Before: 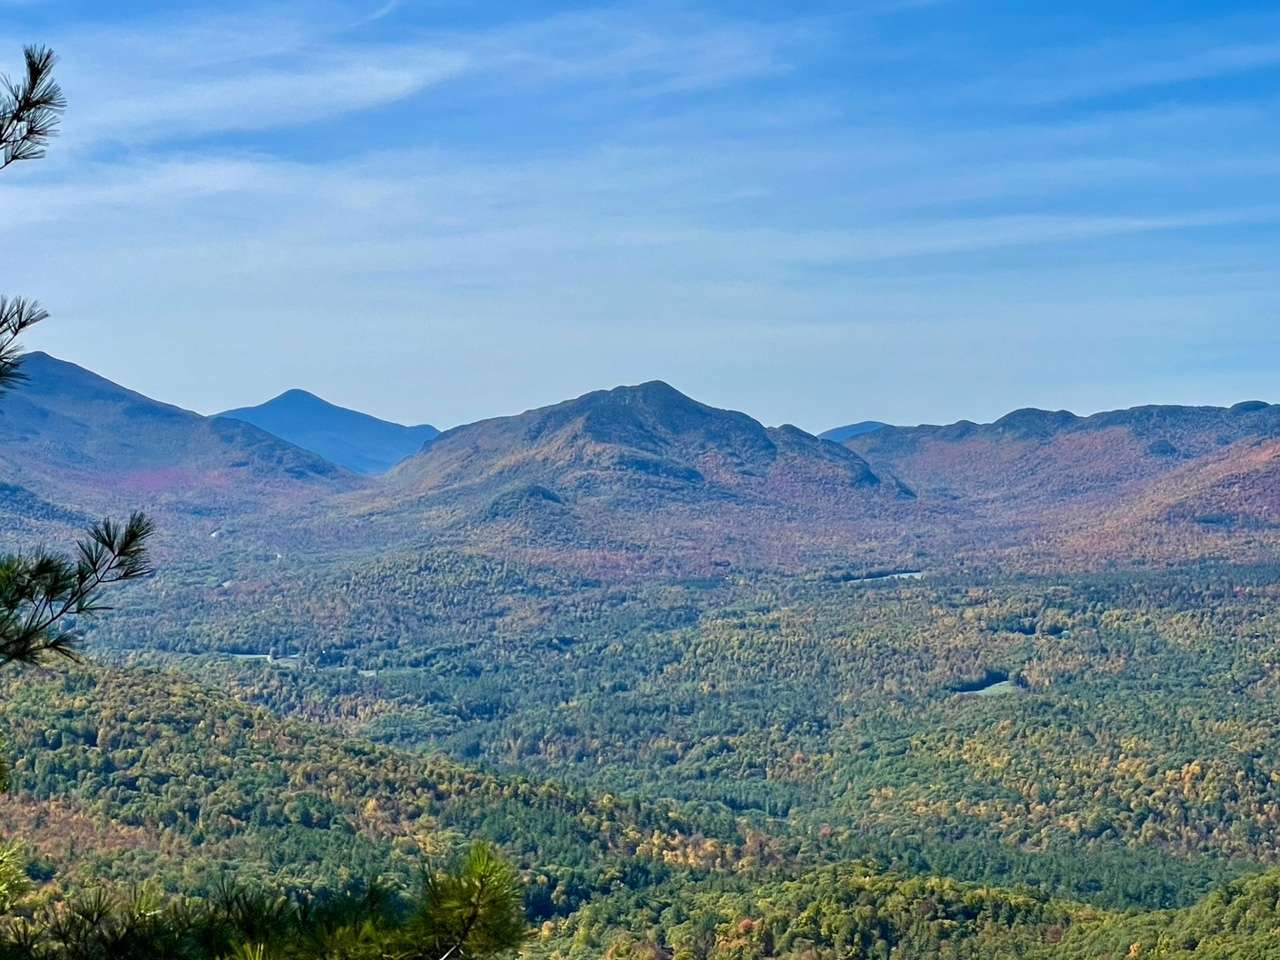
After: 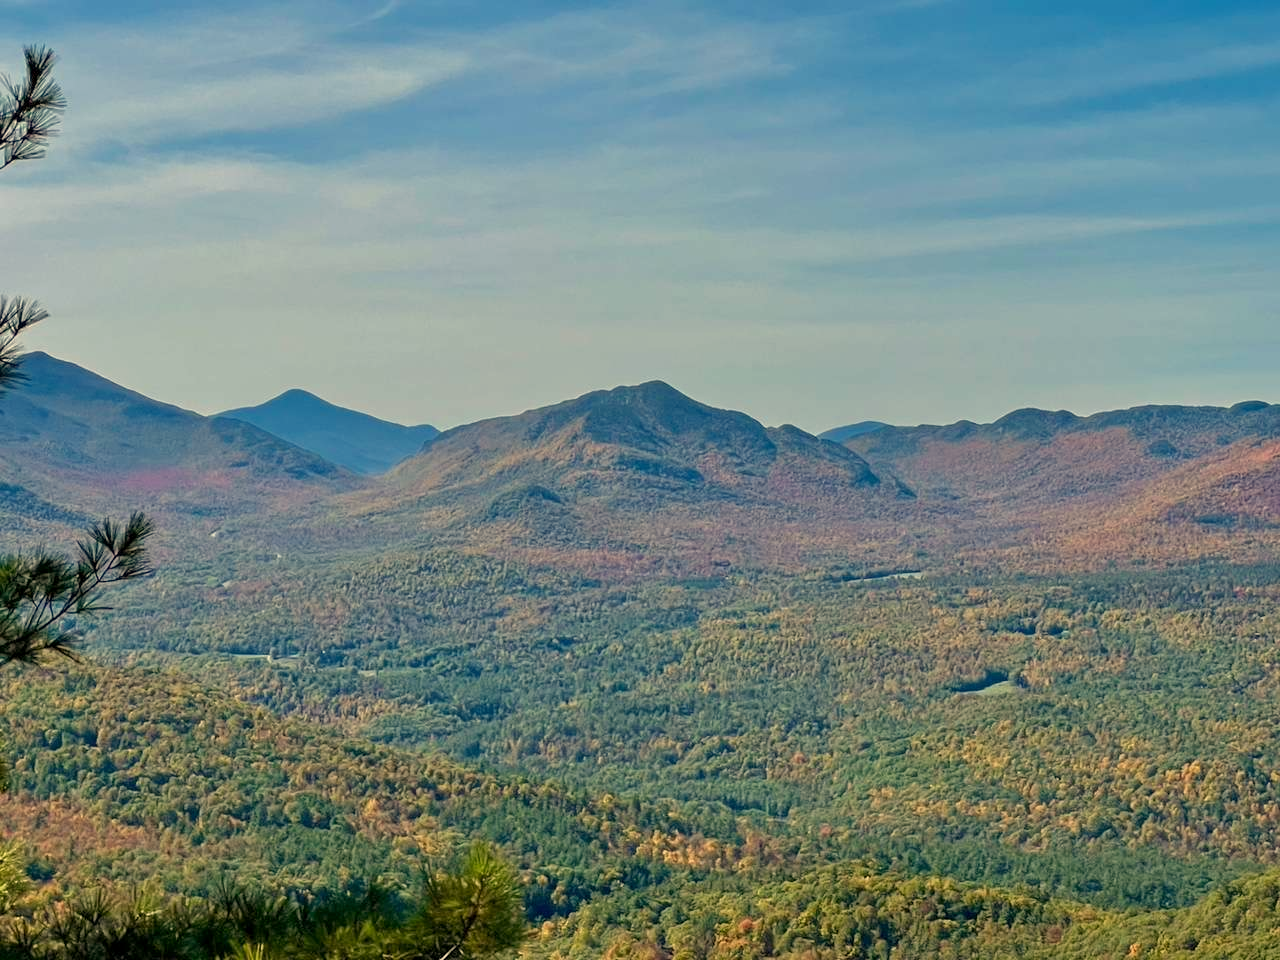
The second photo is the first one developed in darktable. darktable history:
exposure: black level correction 0.001, exposure 0.14 EV, compensate highlight preservation false
tone equalizer: -8 EV 0.25 EV, -7 EV 0.417 EV, -6 EV 0.417 EV, -5 EV 0.25 EV, -3 EV -0.25 EV, -2 EV -0.417 EV, -1 EV -0.417 EV, +0 EV -0.25 EV, edges refinement/feathering 500, mask exposure compensation -1.57 EV, preserve details guided filter
white balance: red 1.123, blue 0.83
